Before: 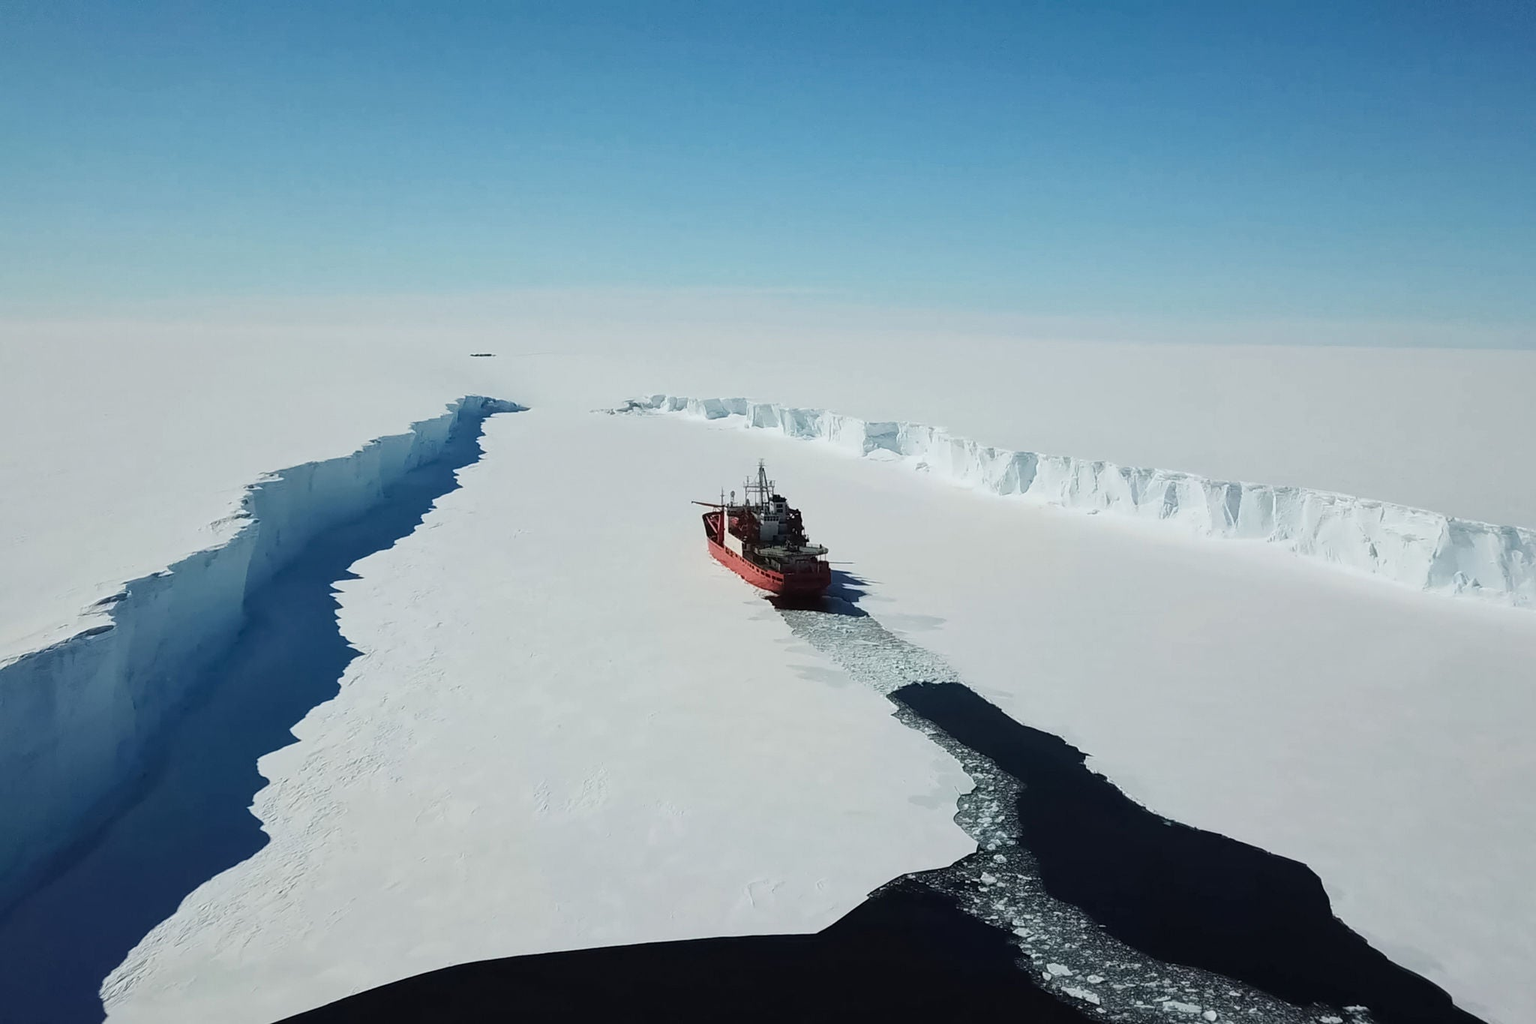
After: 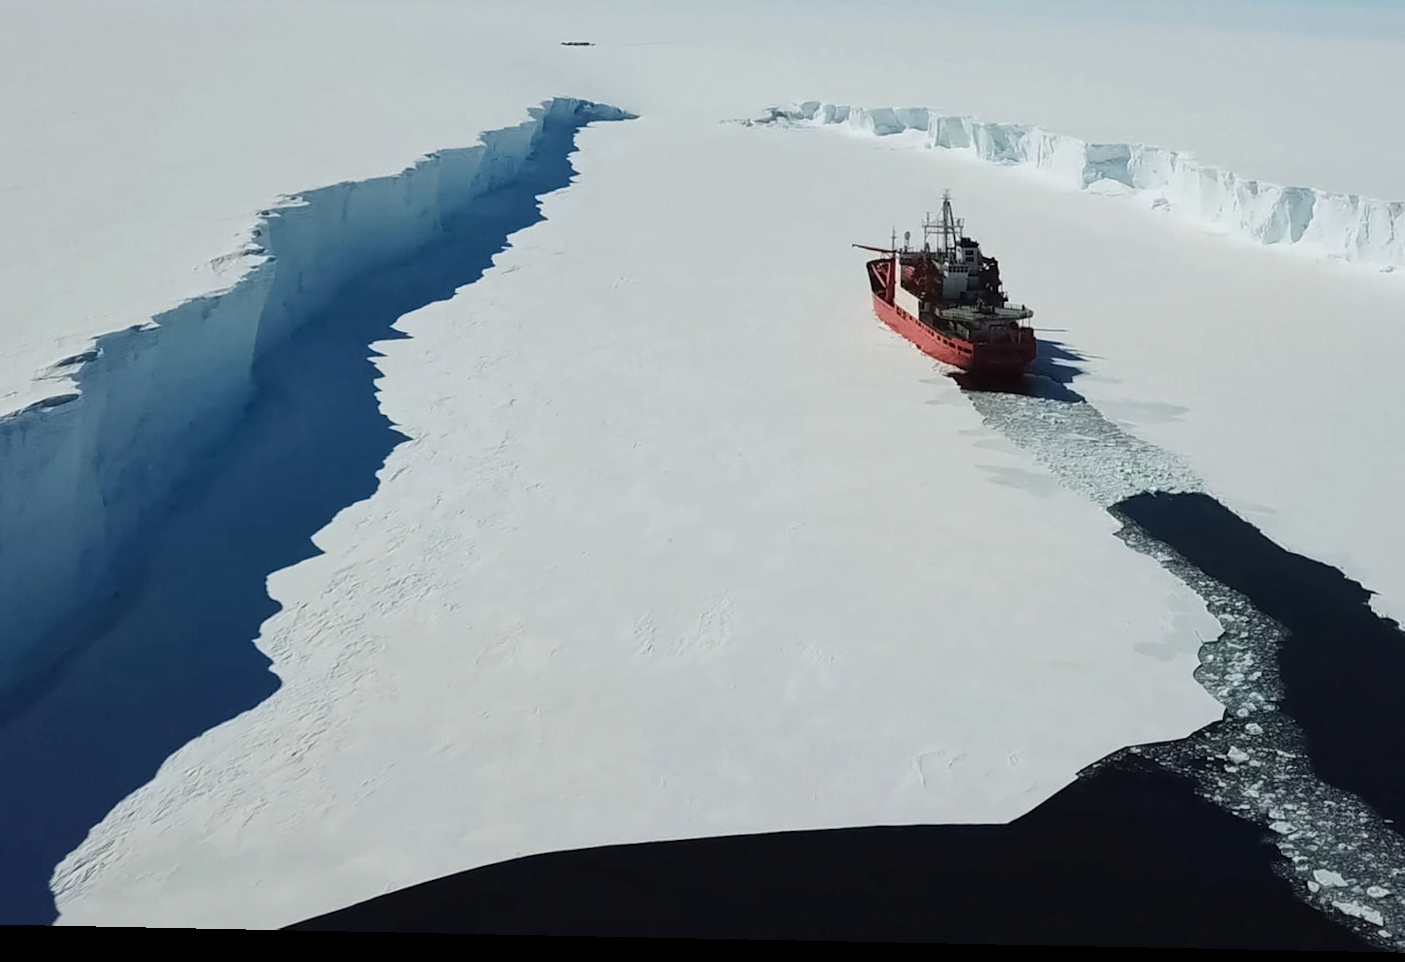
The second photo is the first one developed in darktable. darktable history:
crop and rotate: angle -1.14°, left 4.054%, top 31.531%, right 28.227%
